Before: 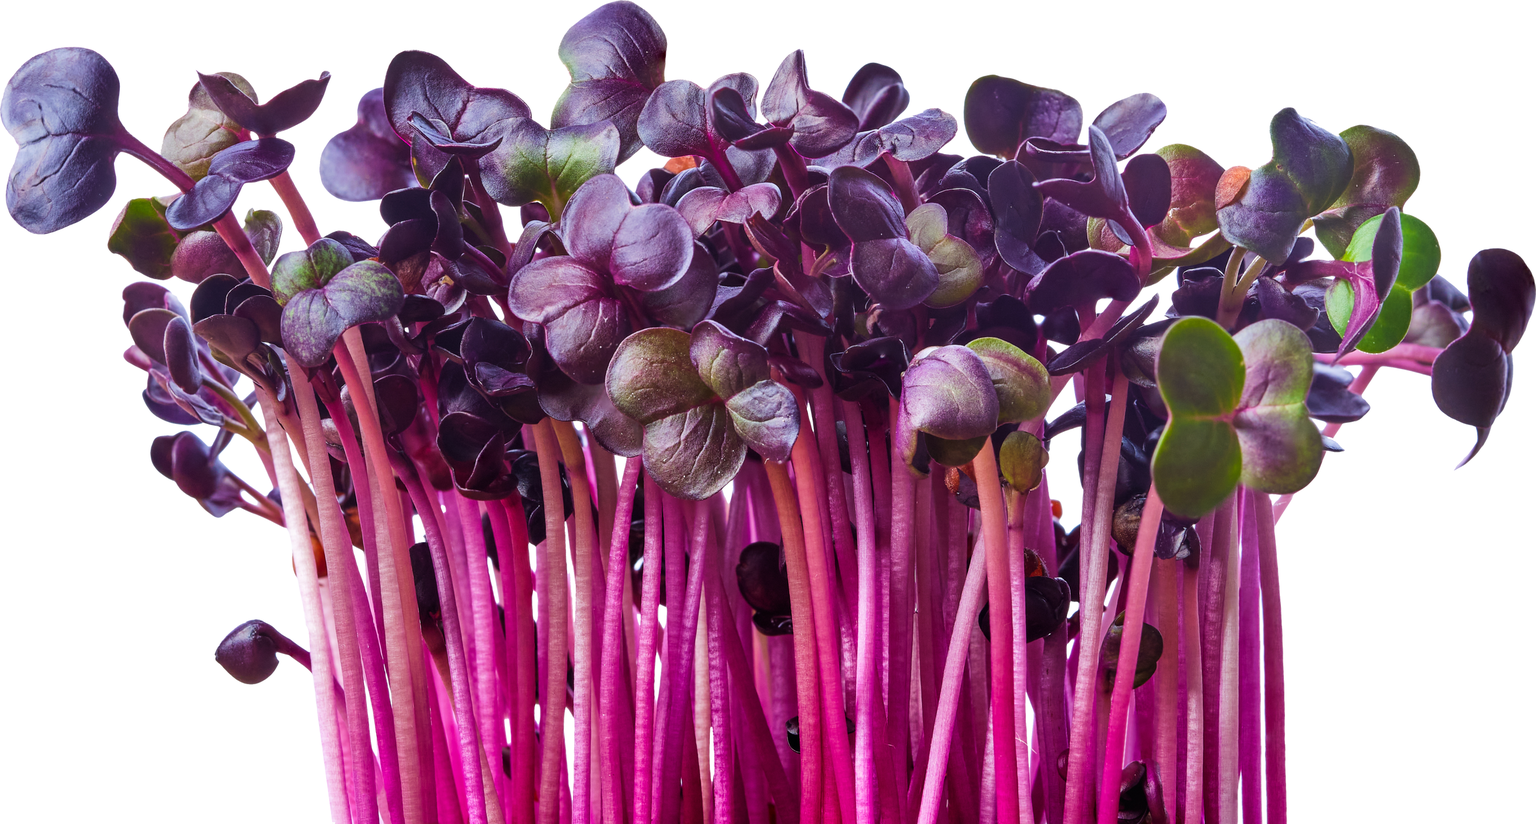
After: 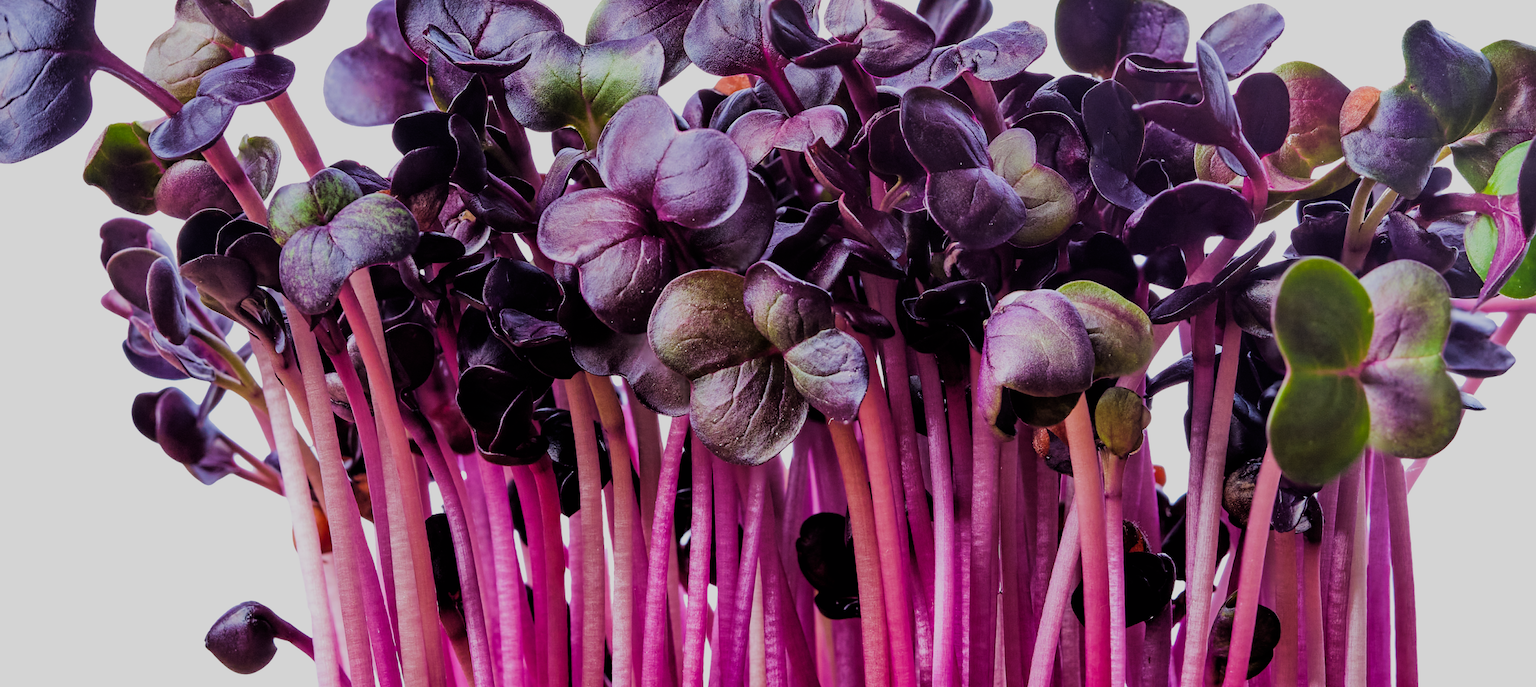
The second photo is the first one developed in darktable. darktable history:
crop and rotate: left 2.299%, top 11.001%, right 9.552%, bottom 15.439%
filmic rgb: black relative exposure -4.53 EV, white relative exposure 4.78 EV, hardness 2.35, latitude 35.87%, contrast 1.045, highlights saturation mix 1.24%, shadows ↔ highlights balance 1.29%
